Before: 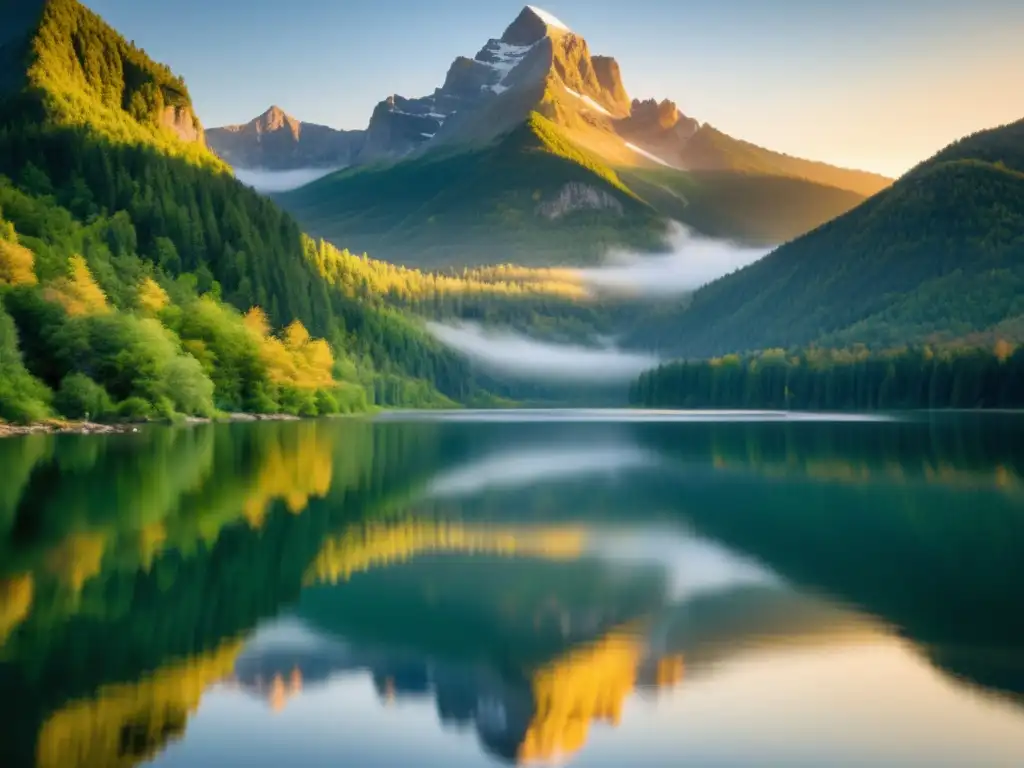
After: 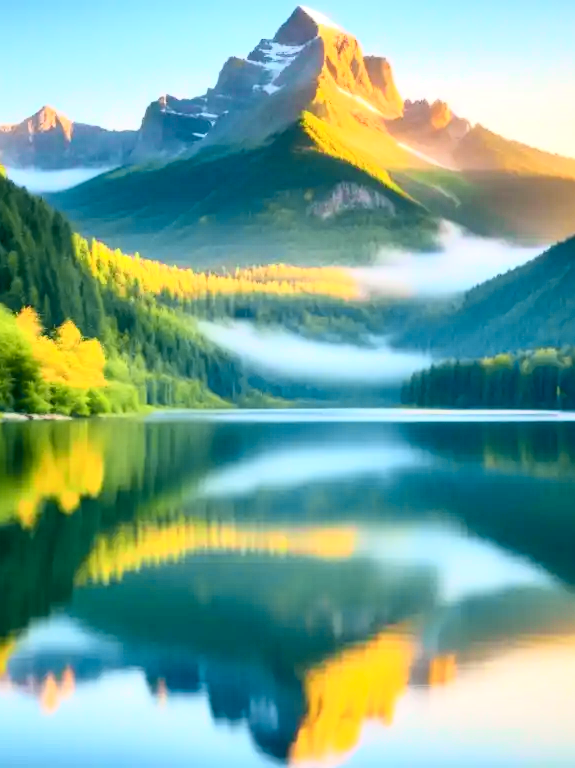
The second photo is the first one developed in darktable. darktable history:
exposure: exposure 0.667 EV, compensate exposure bias true, compensate highlight preservation false
crop and rotate: left 22.328%, right 21.469%
tone curve: curves: ch0 [(0, 0.031) (0.139, 0.084) (0.311, 0.278) (0.495, 0.544) (0.718, 0.816) (0.841, 0.909) (1, 0.967)]; ch1 [(0, 0) (0.272, 0.249) (0.388, 0.385) (0.479, 0.456) (0.495, 0.497) (0.538, 0.55) (0.578, 0.595) (0.707, 0.778) (1, 1)]; ch2 [(0, 0) (0.125, 0.089) (0.353, 0.329) (0.443, 0.408) (0.502, 0.495) (0.56, 0.553) (0.608, 0.631) (1, 1)], color space Lab, independent channels, preserve colors none
